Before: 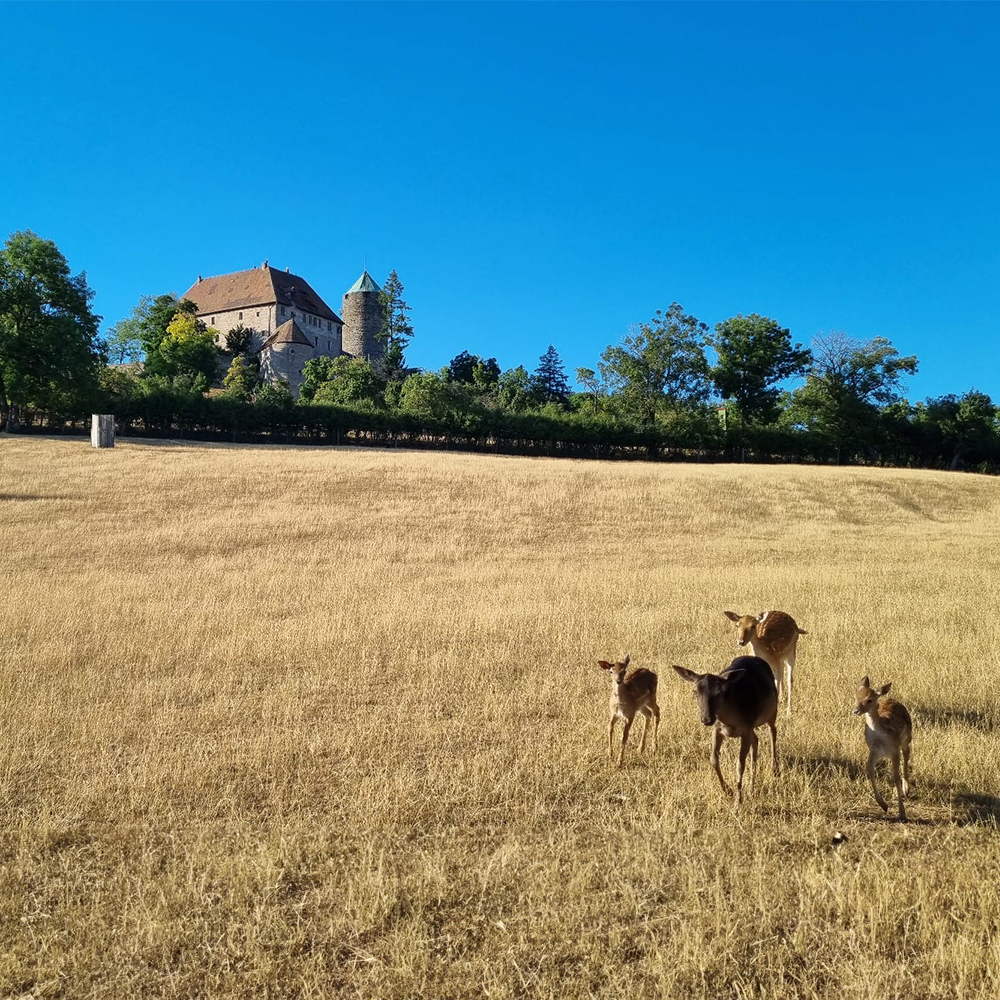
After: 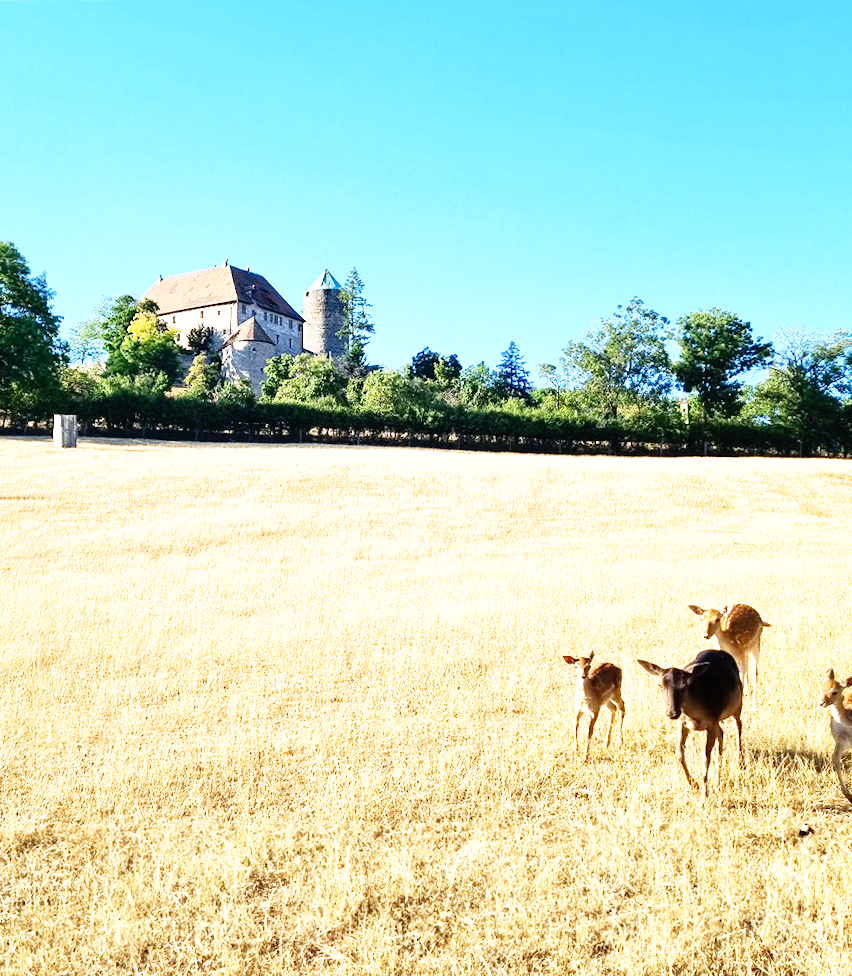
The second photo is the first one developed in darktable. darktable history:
crop and rotate: angle 0.601°, left 4.18%, top 0.962%, right 11.439%, bottom 2.422%
exposure: black level correction 0, exposure 0.692 EV, compensate highlight preservation false
base curve: curves: ch0 [(0, 0) (0.012, 0.01) (0.073, 0.168) (0.31, 0.711) (0.645, 0.957) (1, 1)], preserve colors none
